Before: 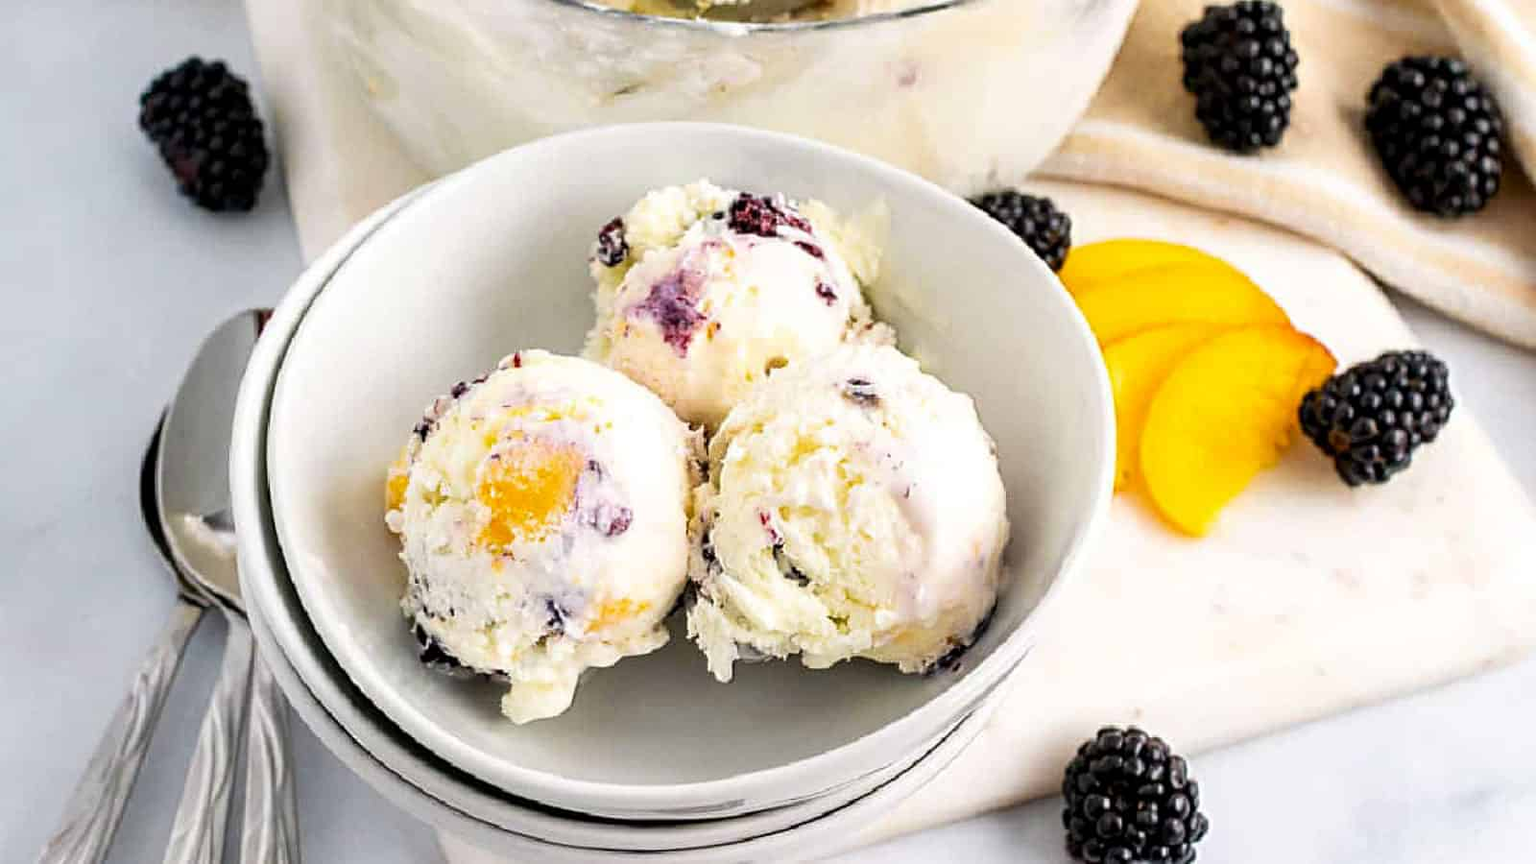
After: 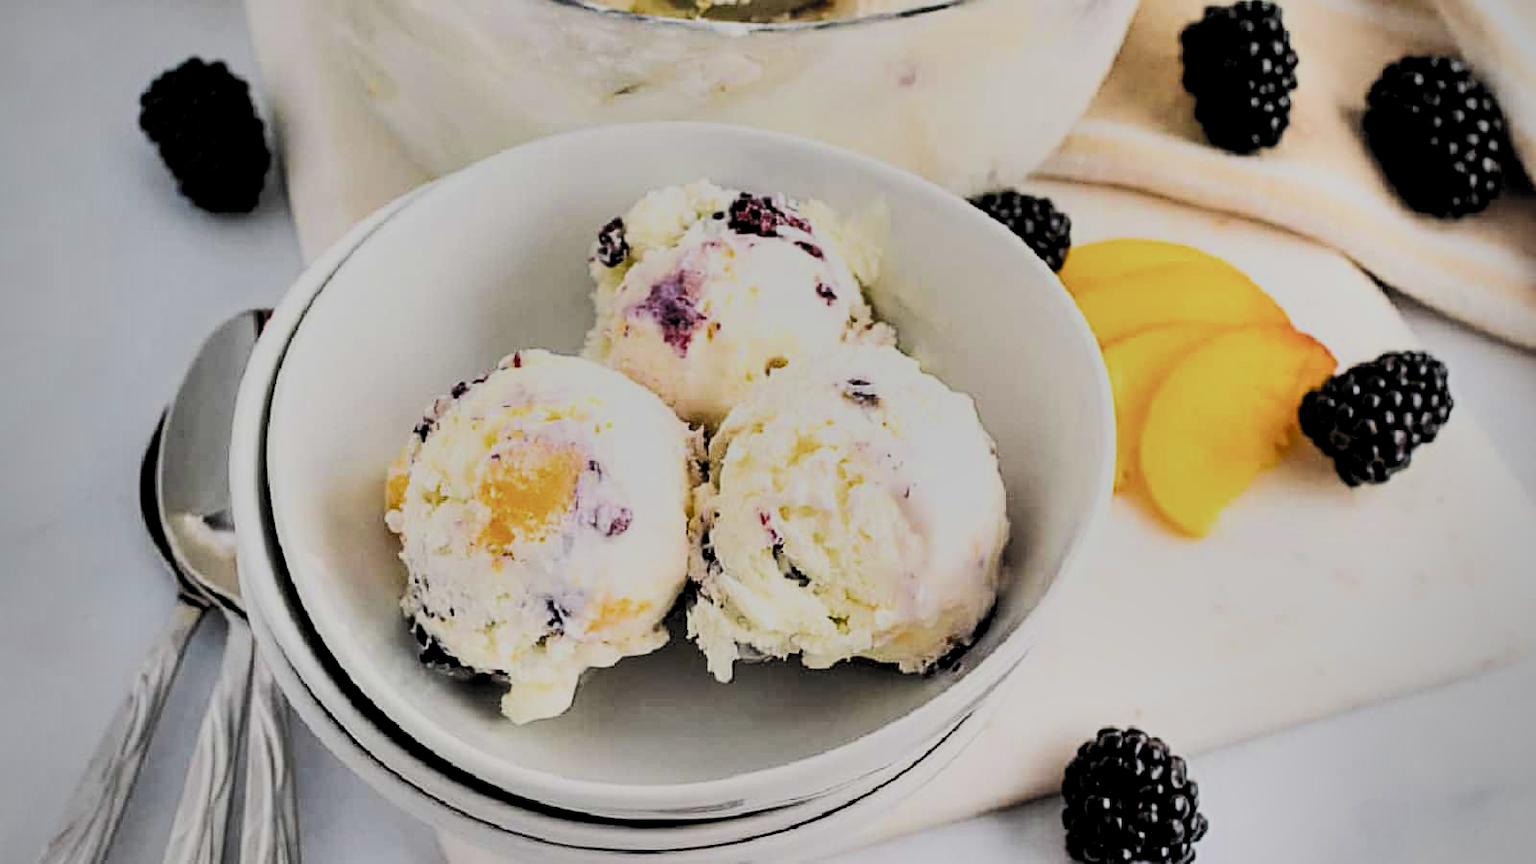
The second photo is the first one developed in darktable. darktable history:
vignetting: brightness -0.321
filmic rgb: black relative exposure -3.13 EV, white relative exposure 7.06 EV, hardness 1.48, contrast 1.35, color science v5 (2021), contrast in shadows safe, contrast in highlights safe
shadows and highlights: radius 168.57, shadows 27.93, white point adjustment 3.22, highlights -68.86, shadows color adjustment 99.14%, highlights color adjustment 0.476%, soften with gaussian
